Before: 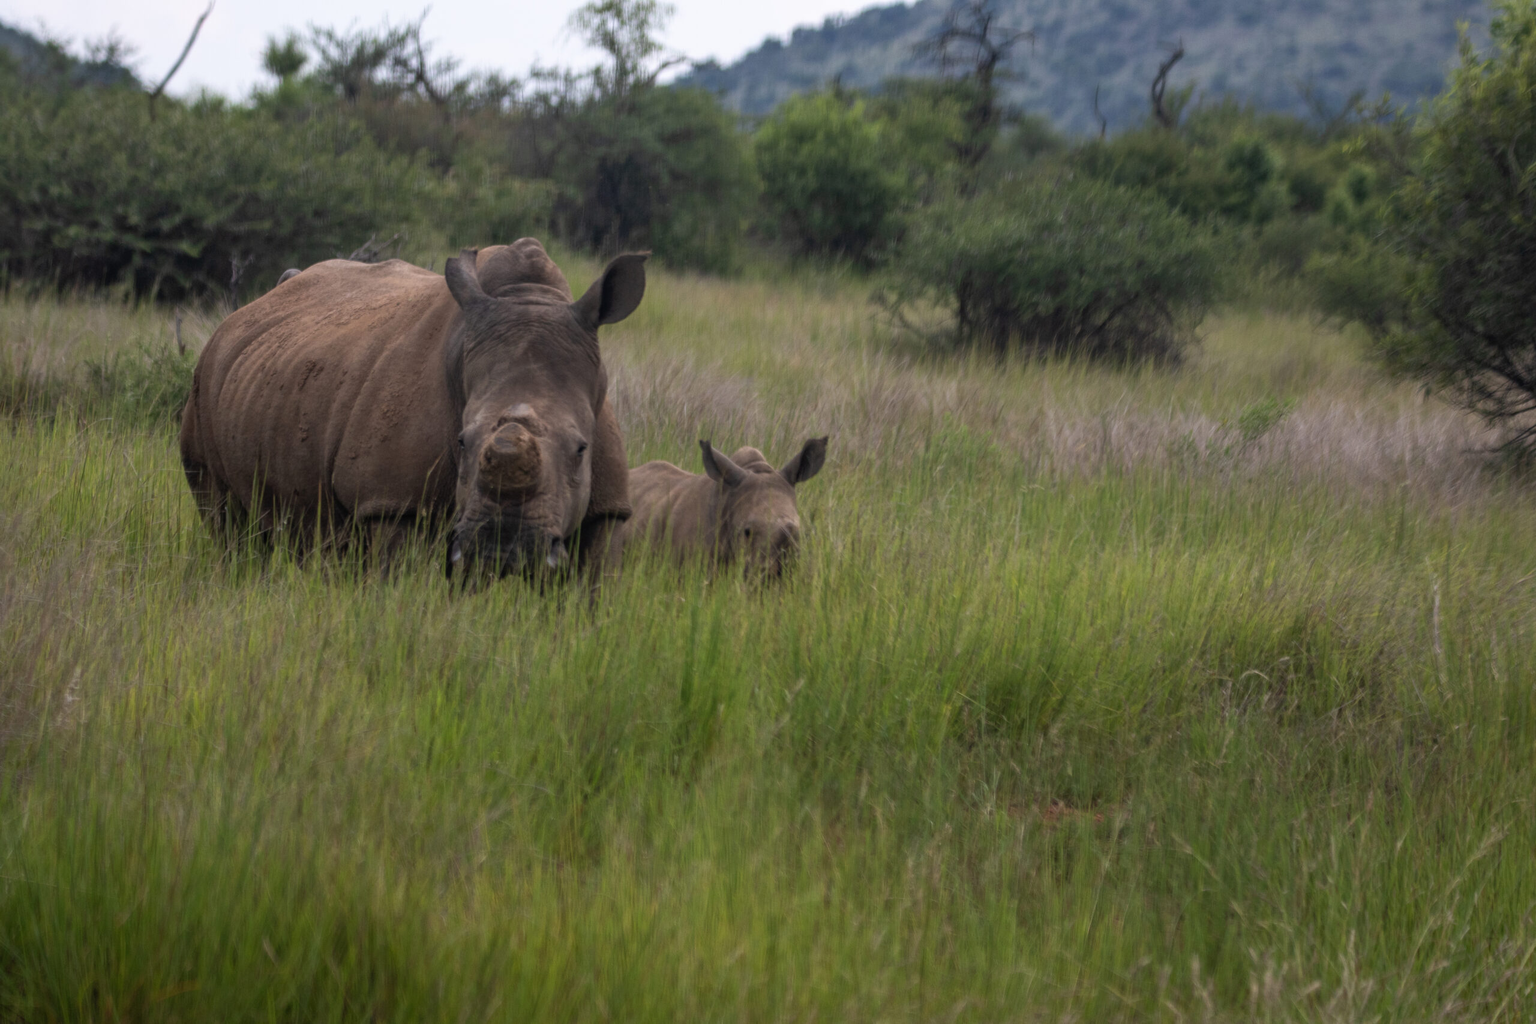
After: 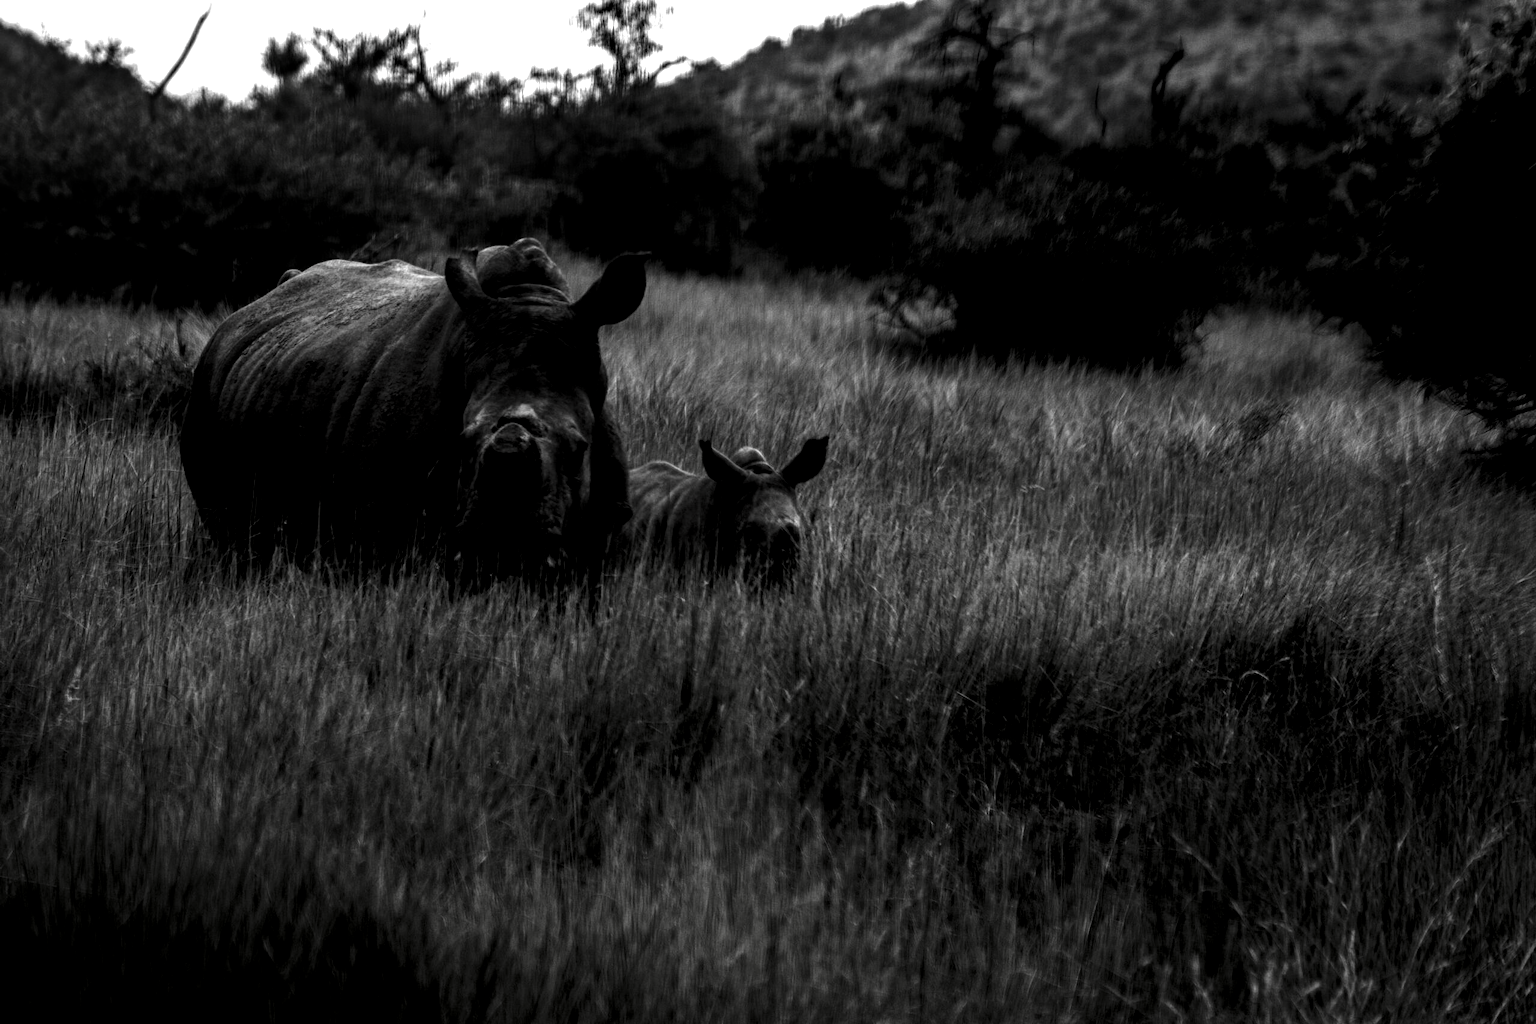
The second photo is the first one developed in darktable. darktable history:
local contrast: highlights 77%, shadows 56%, detail 175%, midtone range 0.432
exposure: exposure 0.605 EV, compensate highlight preservation false
levels: white 90.72%
filmic rgb: black relative exposure -3.65 EV, white relative exposure 2.44 EV, hardness 3.28, preserve chrominance no, color science v5 (2021), iterations of high-quality reconstruction 0, contrast in shadows safe, contrast in highlights safe
contrast brightness saturation: contrast 0.024, brightness -0.98, saturation -0.986
